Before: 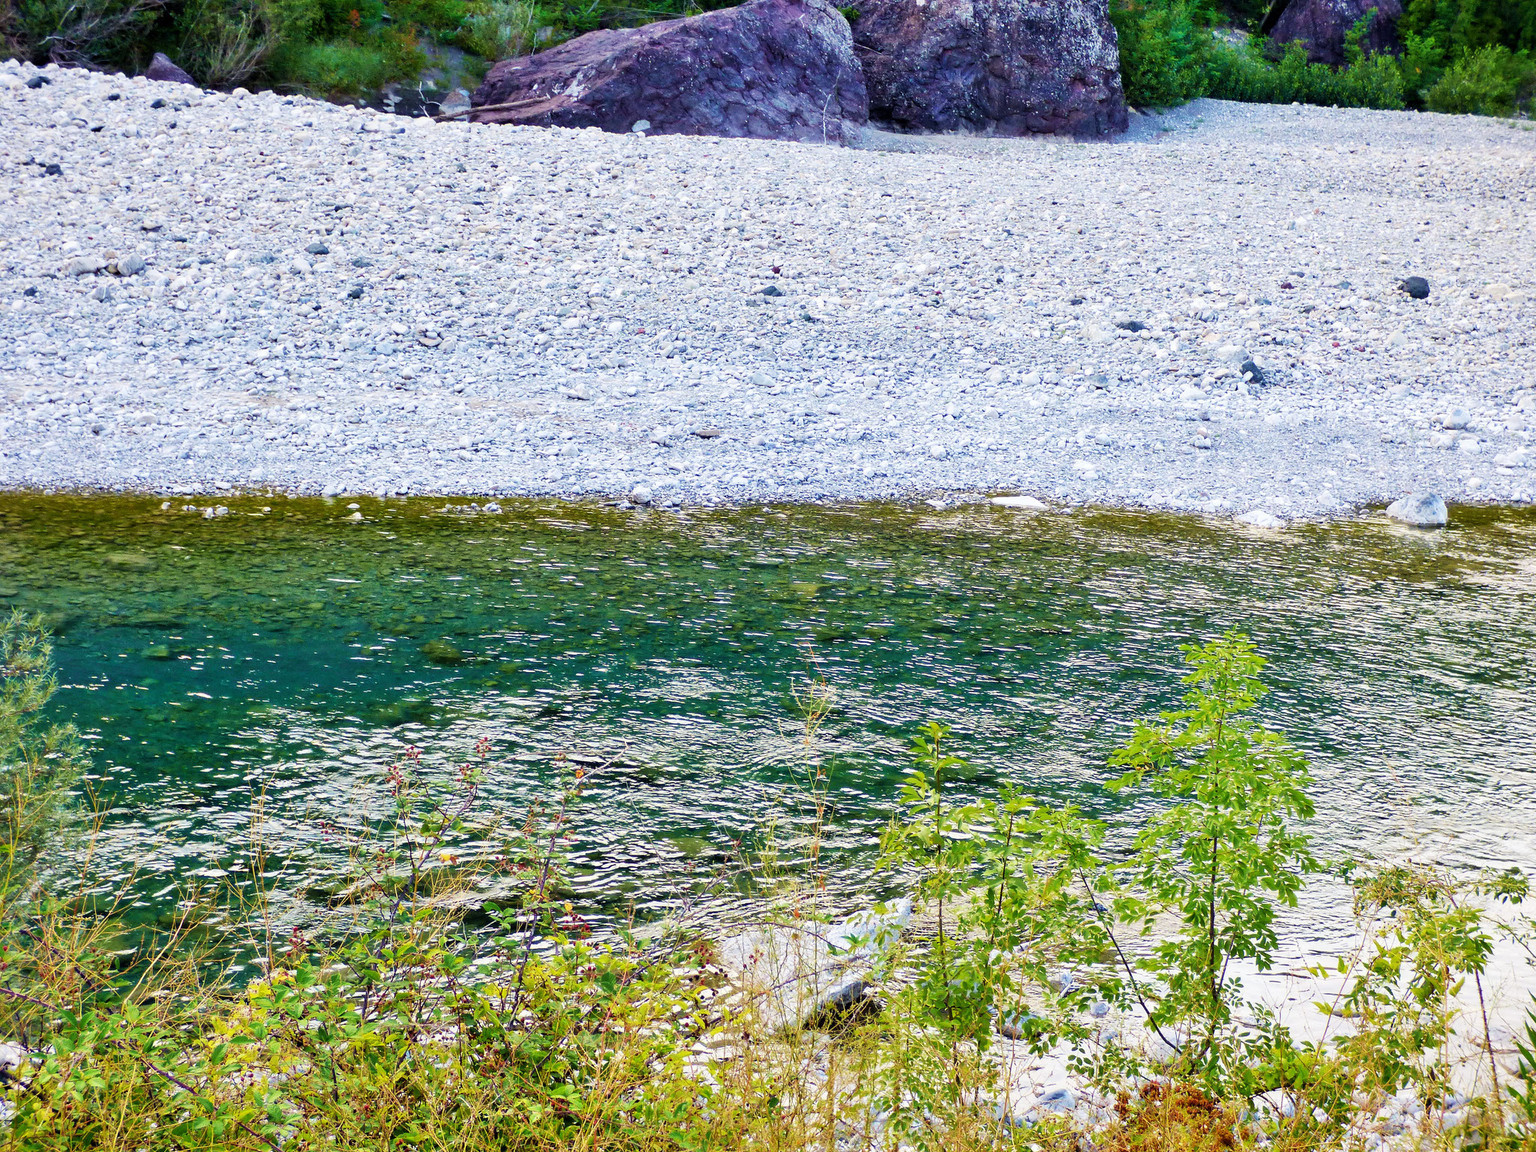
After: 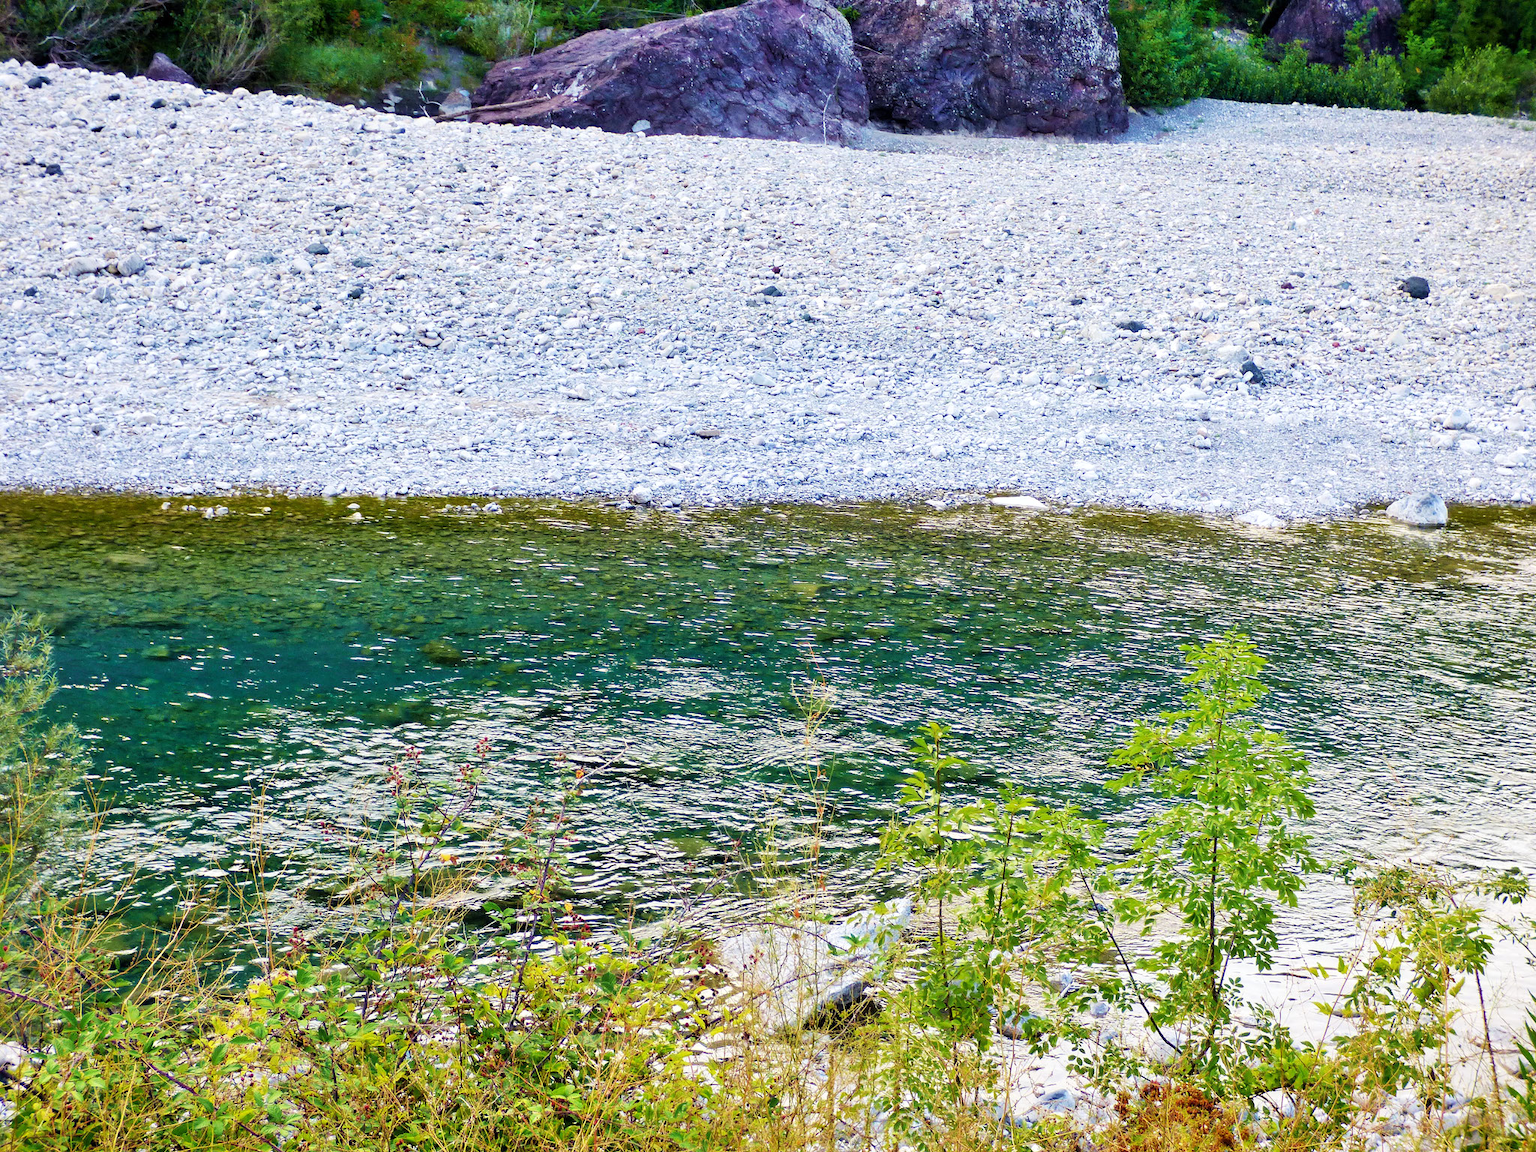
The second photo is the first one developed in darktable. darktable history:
levels: white 99.96%, levels [0, 0.492, 0.984]
